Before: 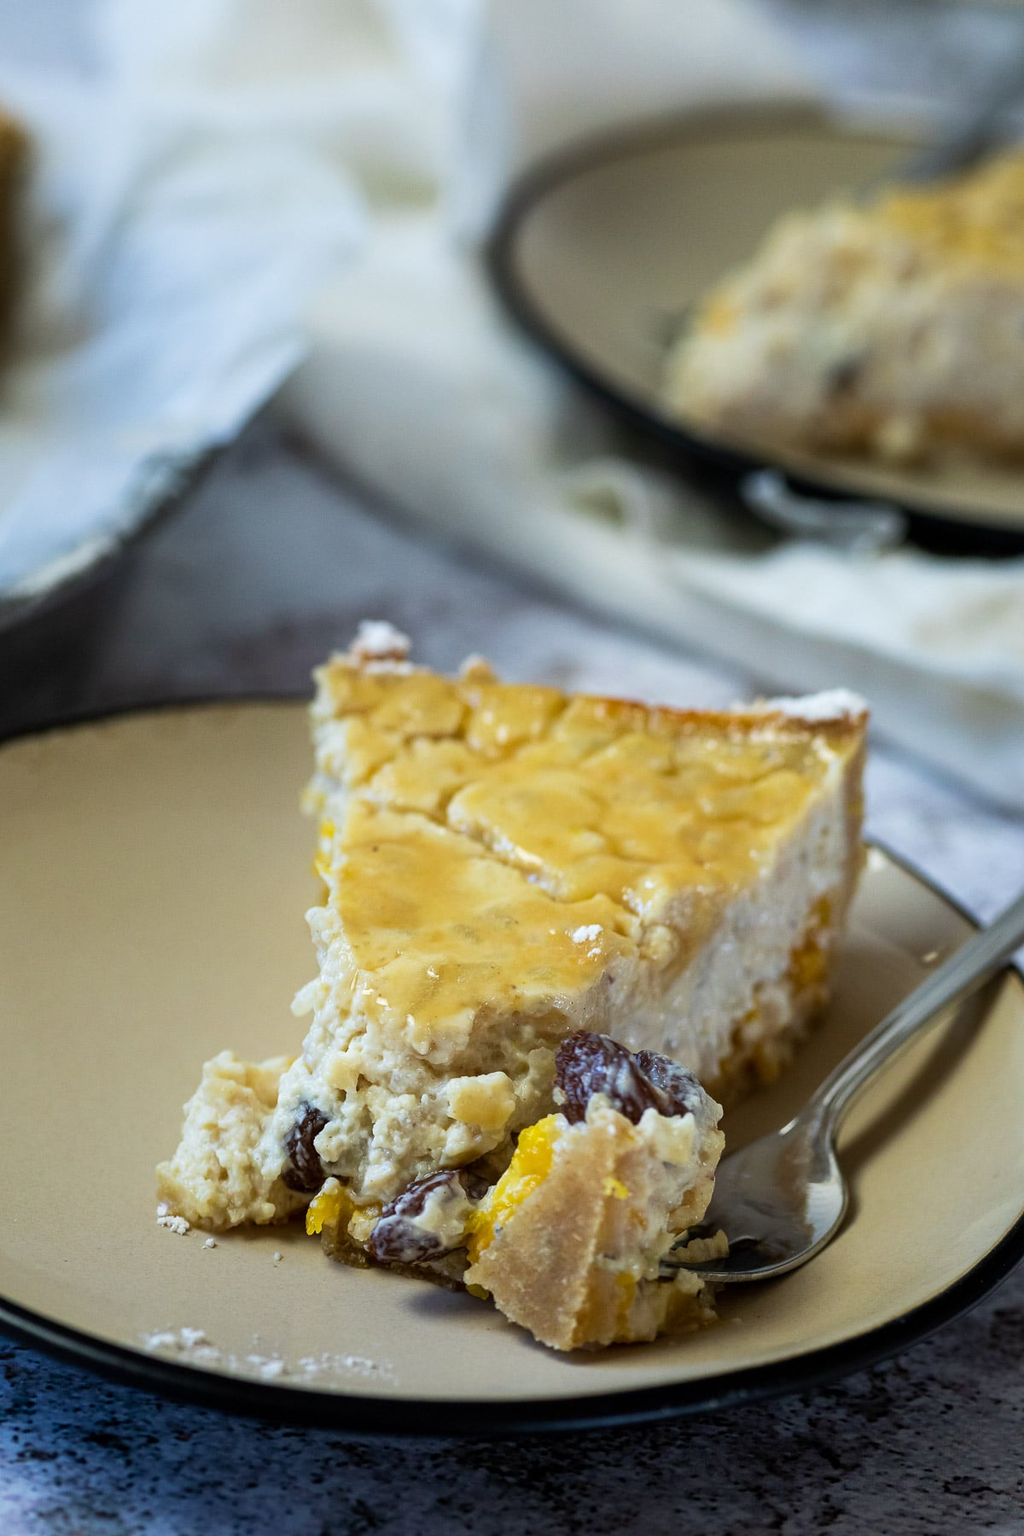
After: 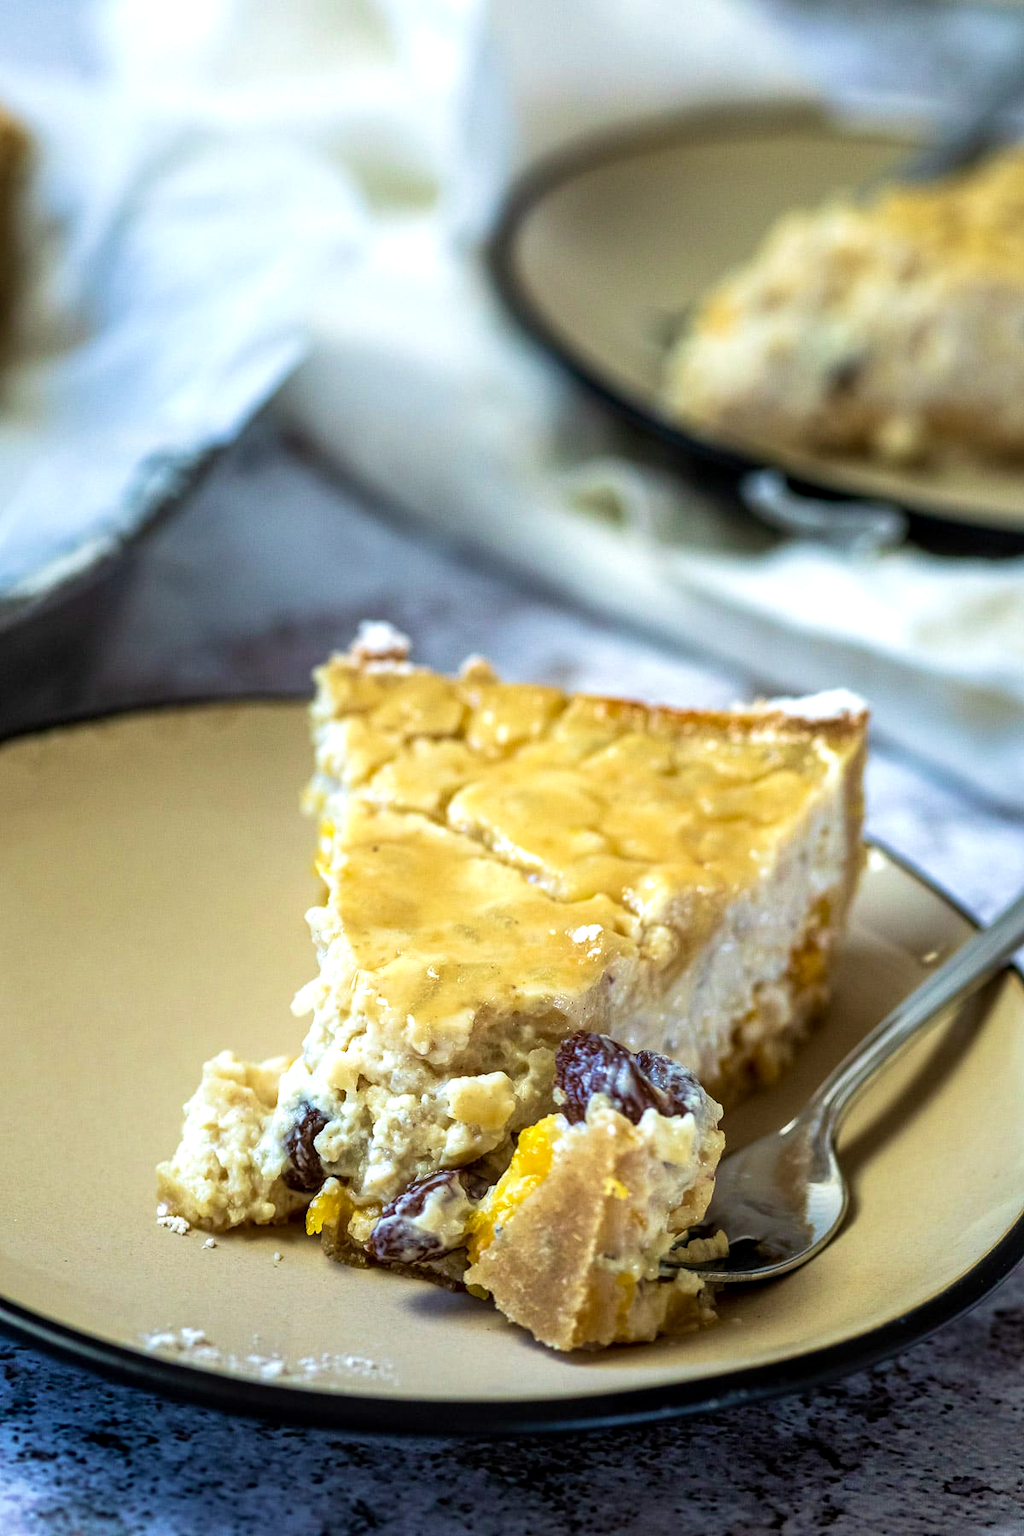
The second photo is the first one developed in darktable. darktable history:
local contrast: on, module defaults
velvia: strength 30%
exposure: black level correction 0.001, exposure 0.5 EV, compensate exposure bias true, compensate highlight preservation false
